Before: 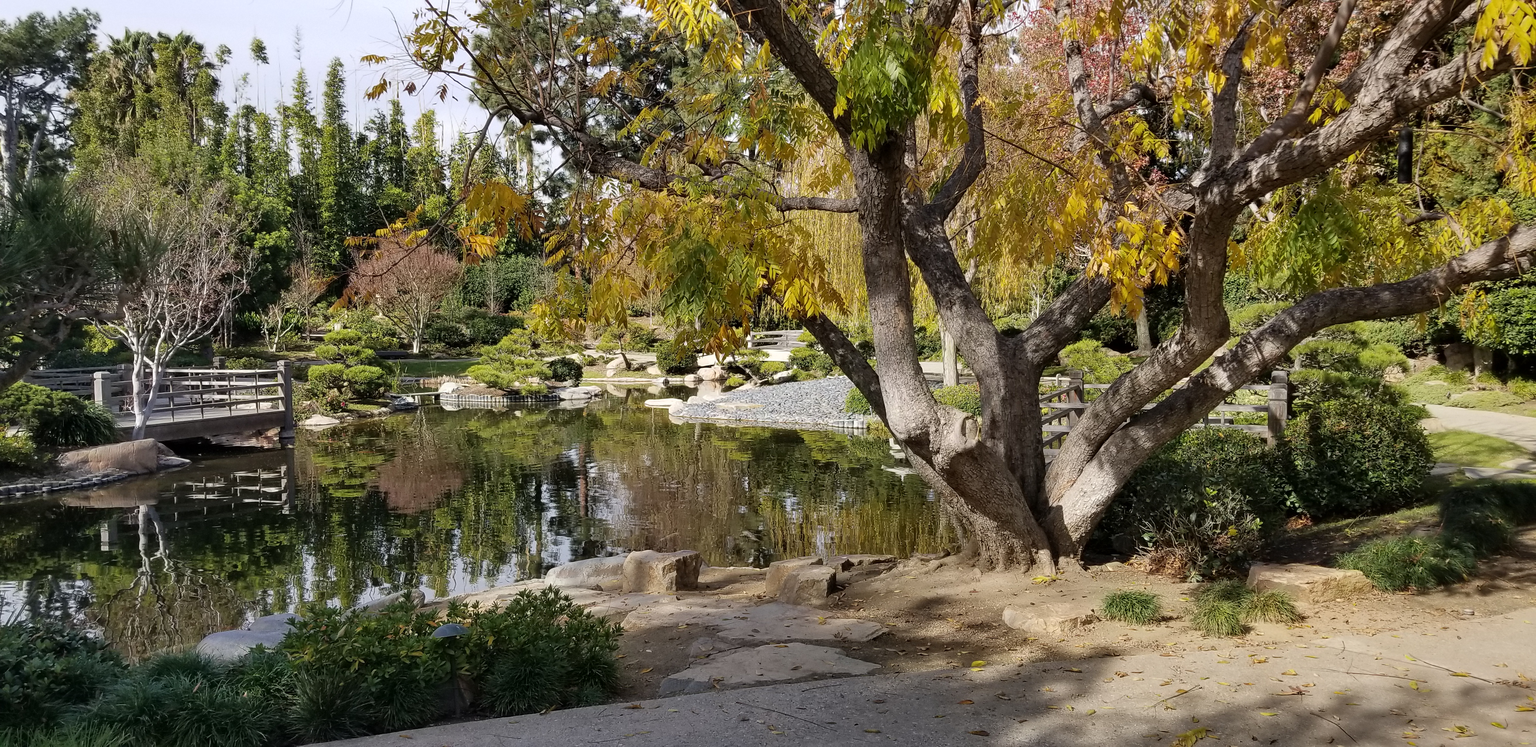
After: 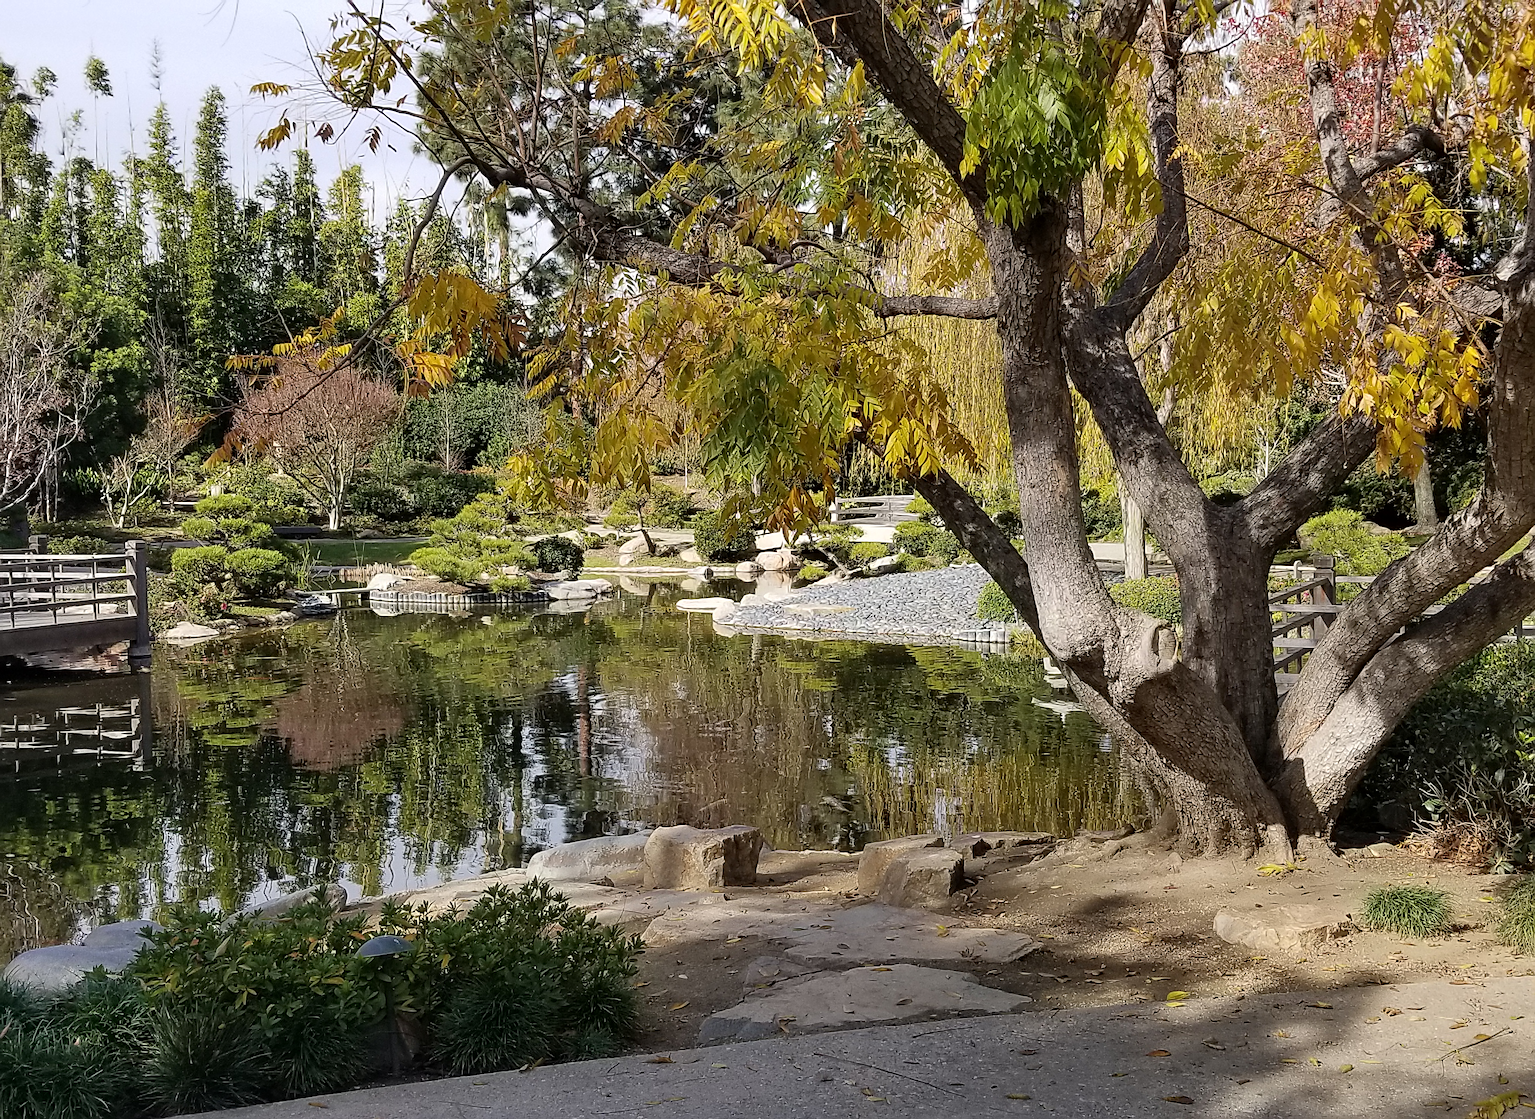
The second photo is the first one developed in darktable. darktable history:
sharpen: on, module defaults
crop and rotate: left 12.648%, right 20.685%
